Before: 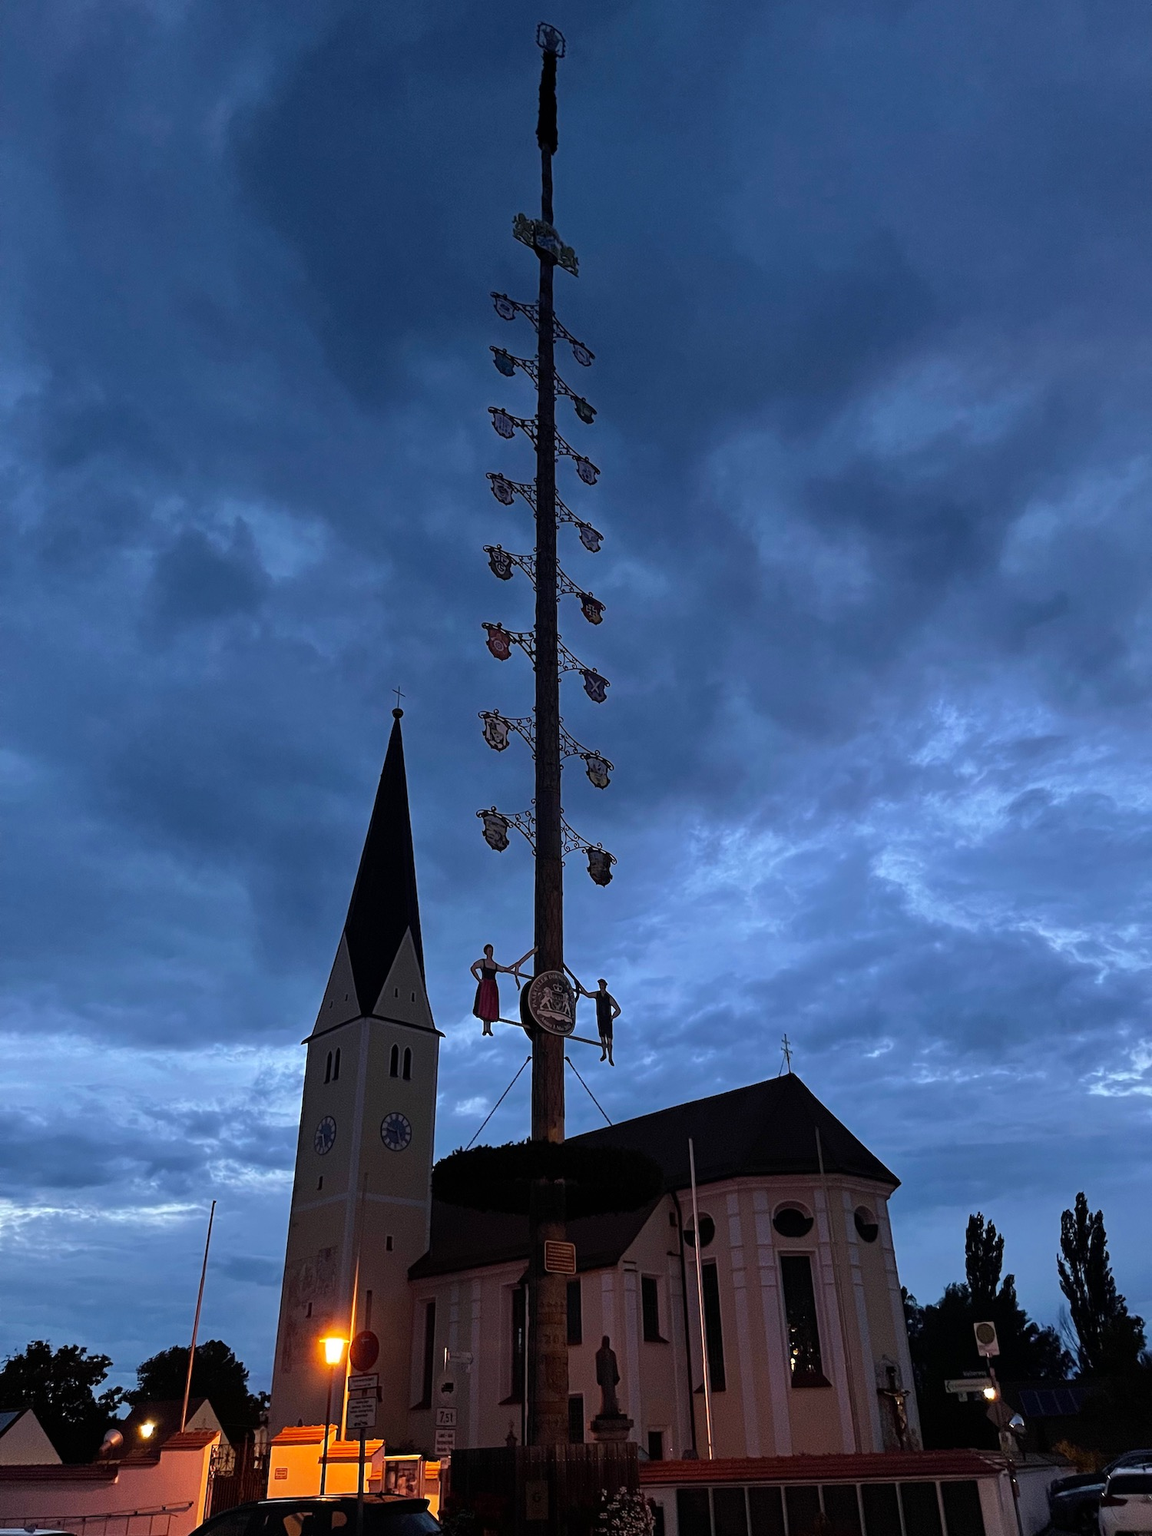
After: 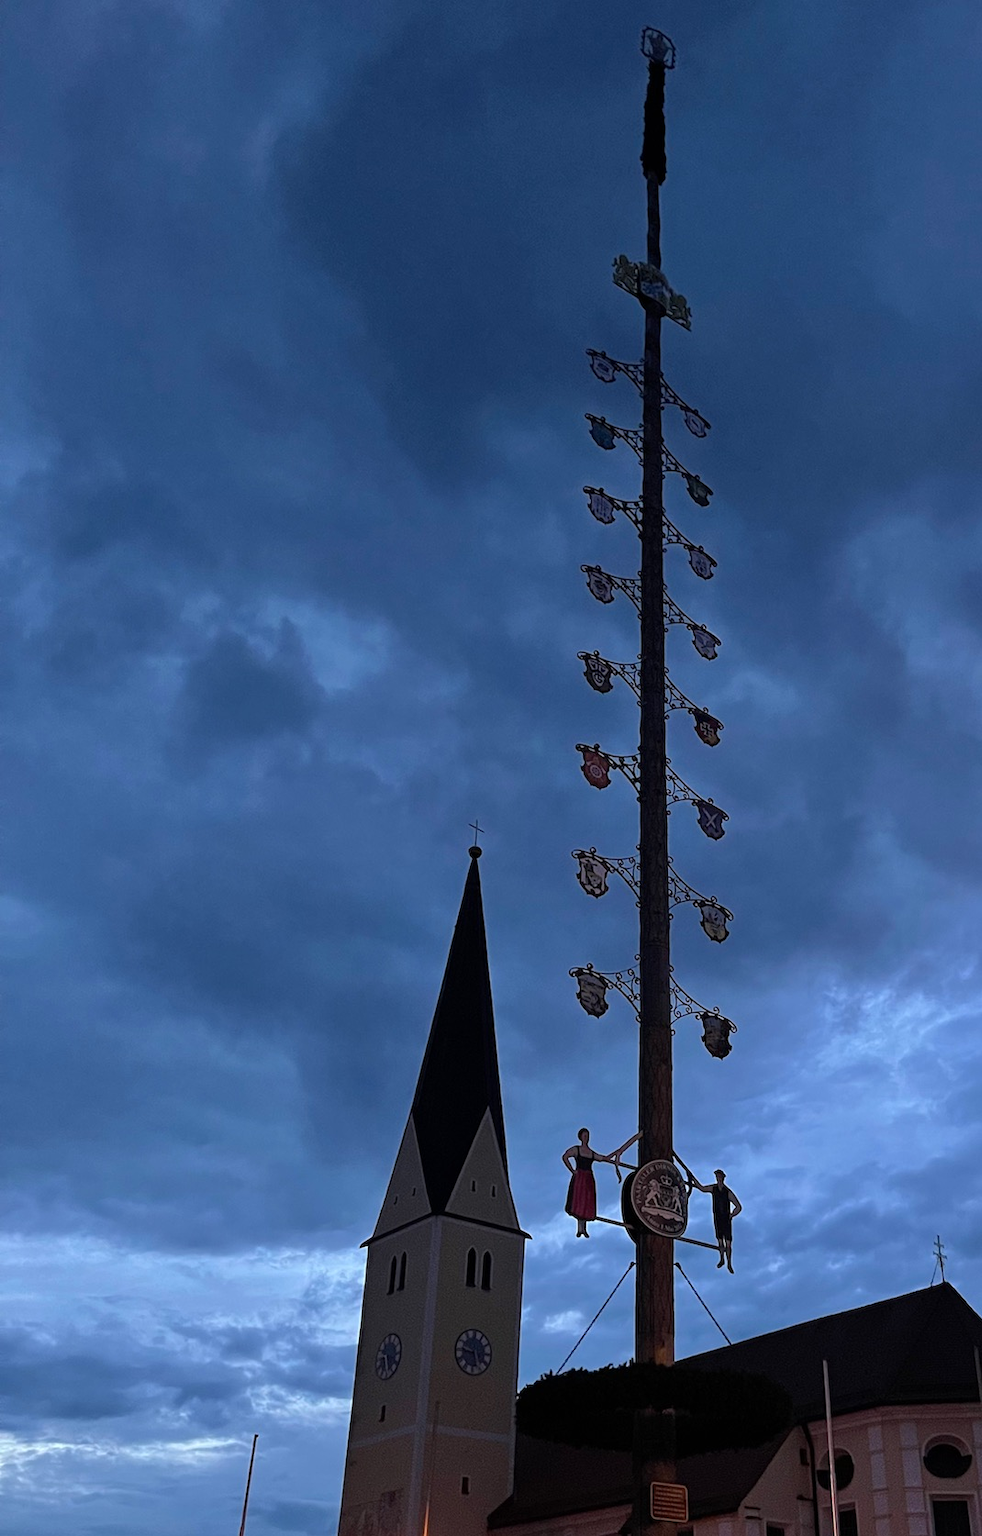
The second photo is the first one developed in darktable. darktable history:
crop: right 28.588%, bottom 16.278%
